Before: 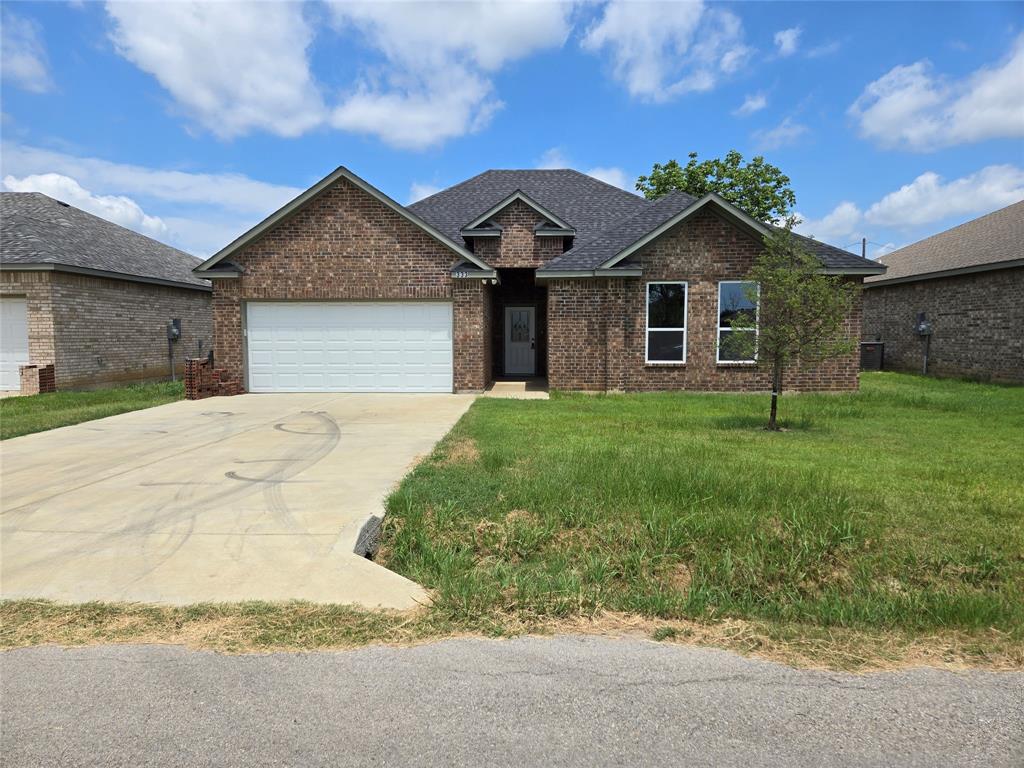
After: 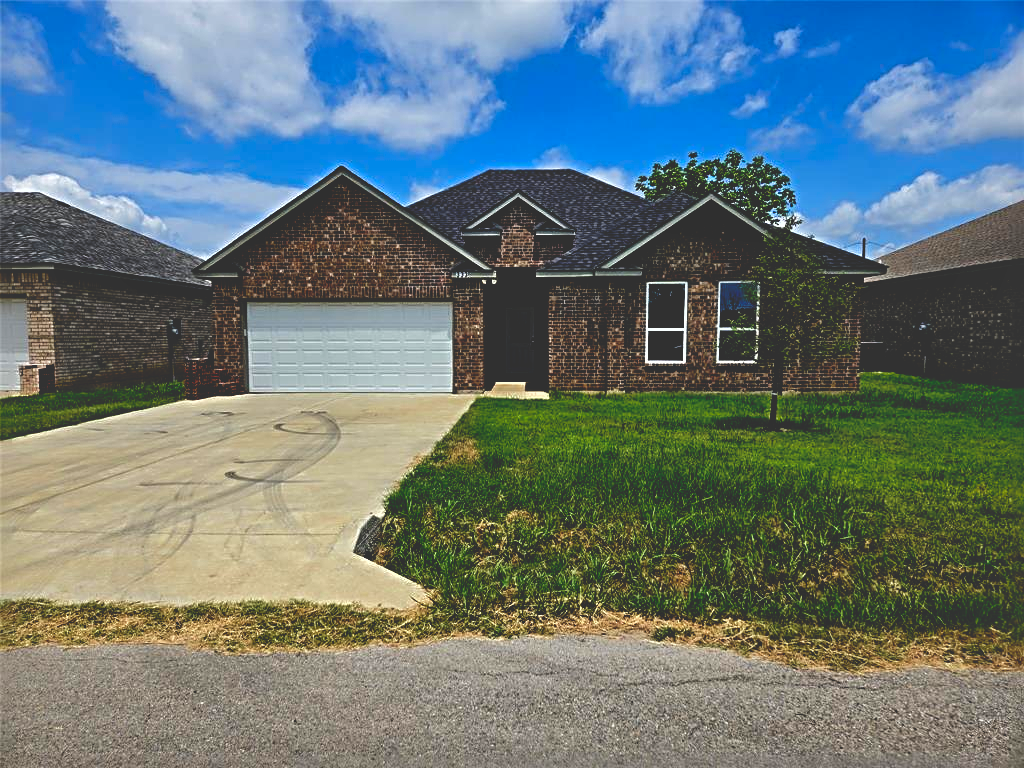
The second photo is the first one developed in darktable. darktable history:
exposure: black level correction 0.055, exposure -0.038 EV, compensate highlight preservation false
base curve: curves: ch0 [(0, 0.02) (0.083, 0.036) (1, 1)], preserve colors none
sharpen: radius 4.871
shadows and highlights: highlights color adjustment 0.15%
